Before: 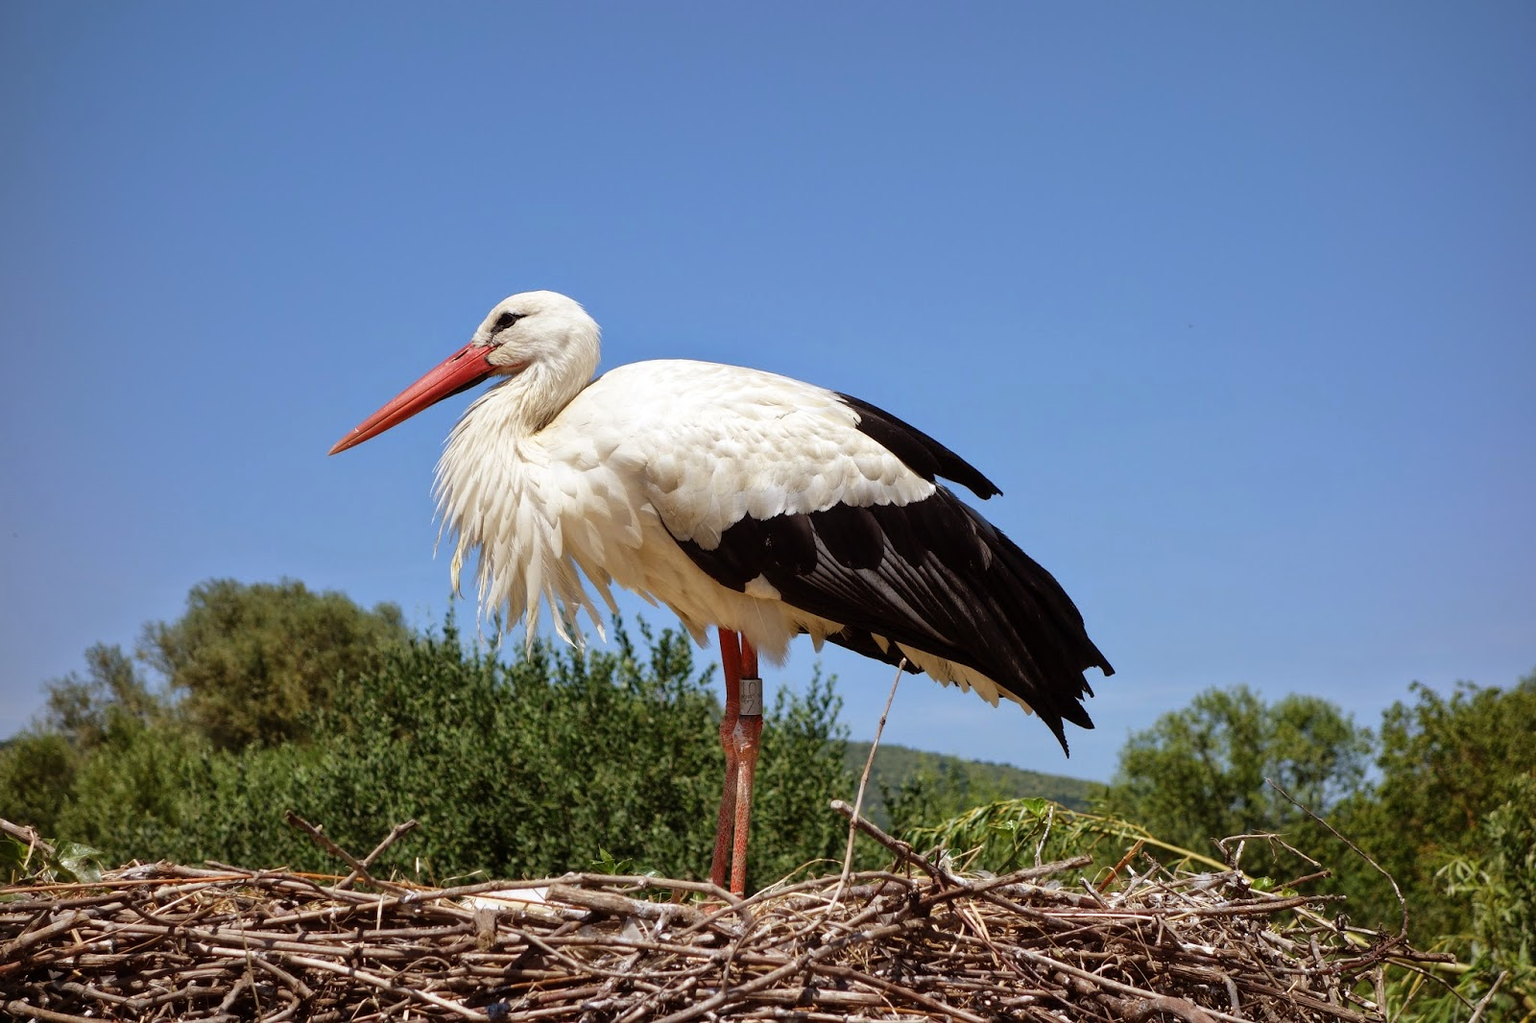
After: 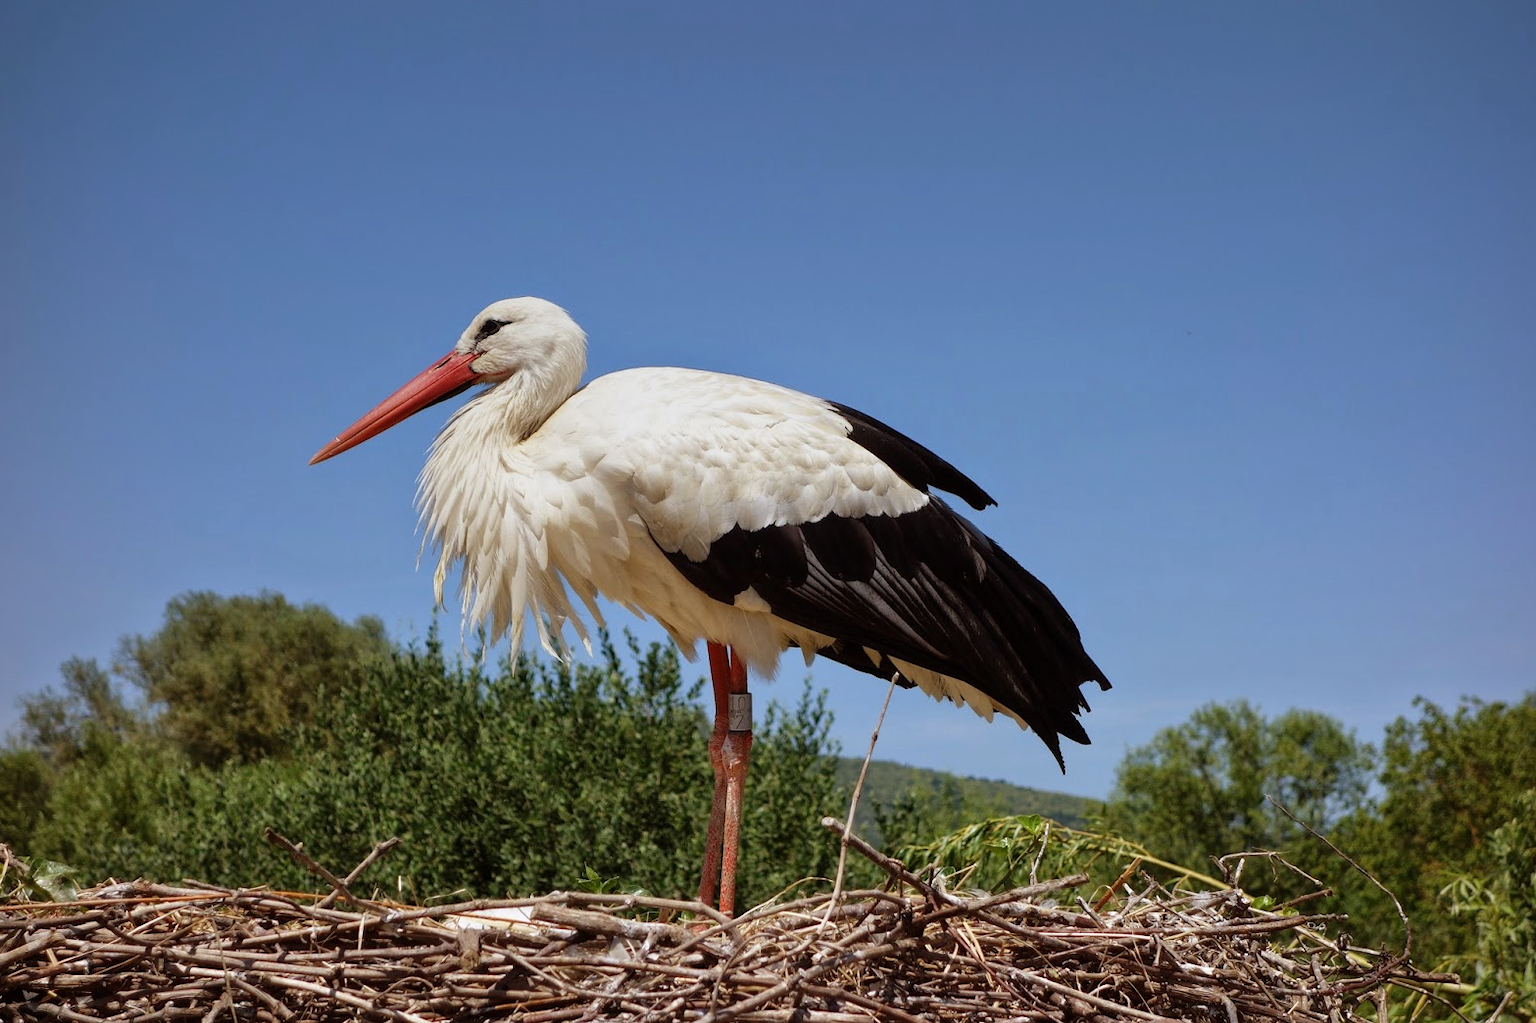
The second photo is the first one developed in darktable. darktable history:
crop: left 1.743%, right 0.268%, bottom 2.011%
graduated density: on, module defaults
